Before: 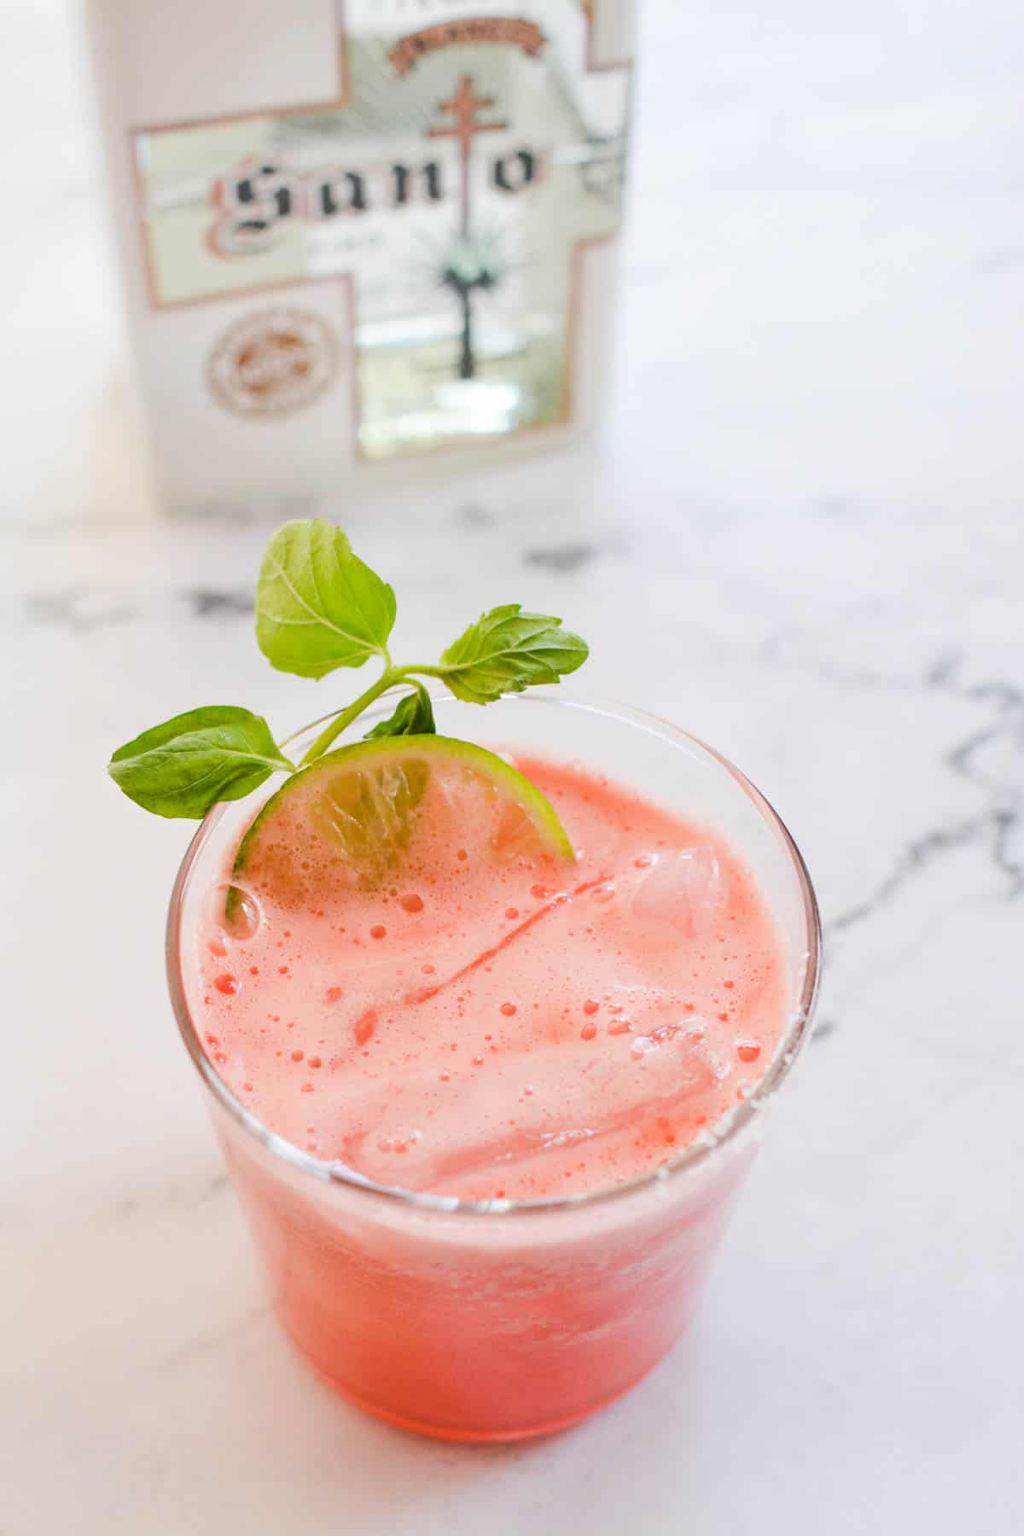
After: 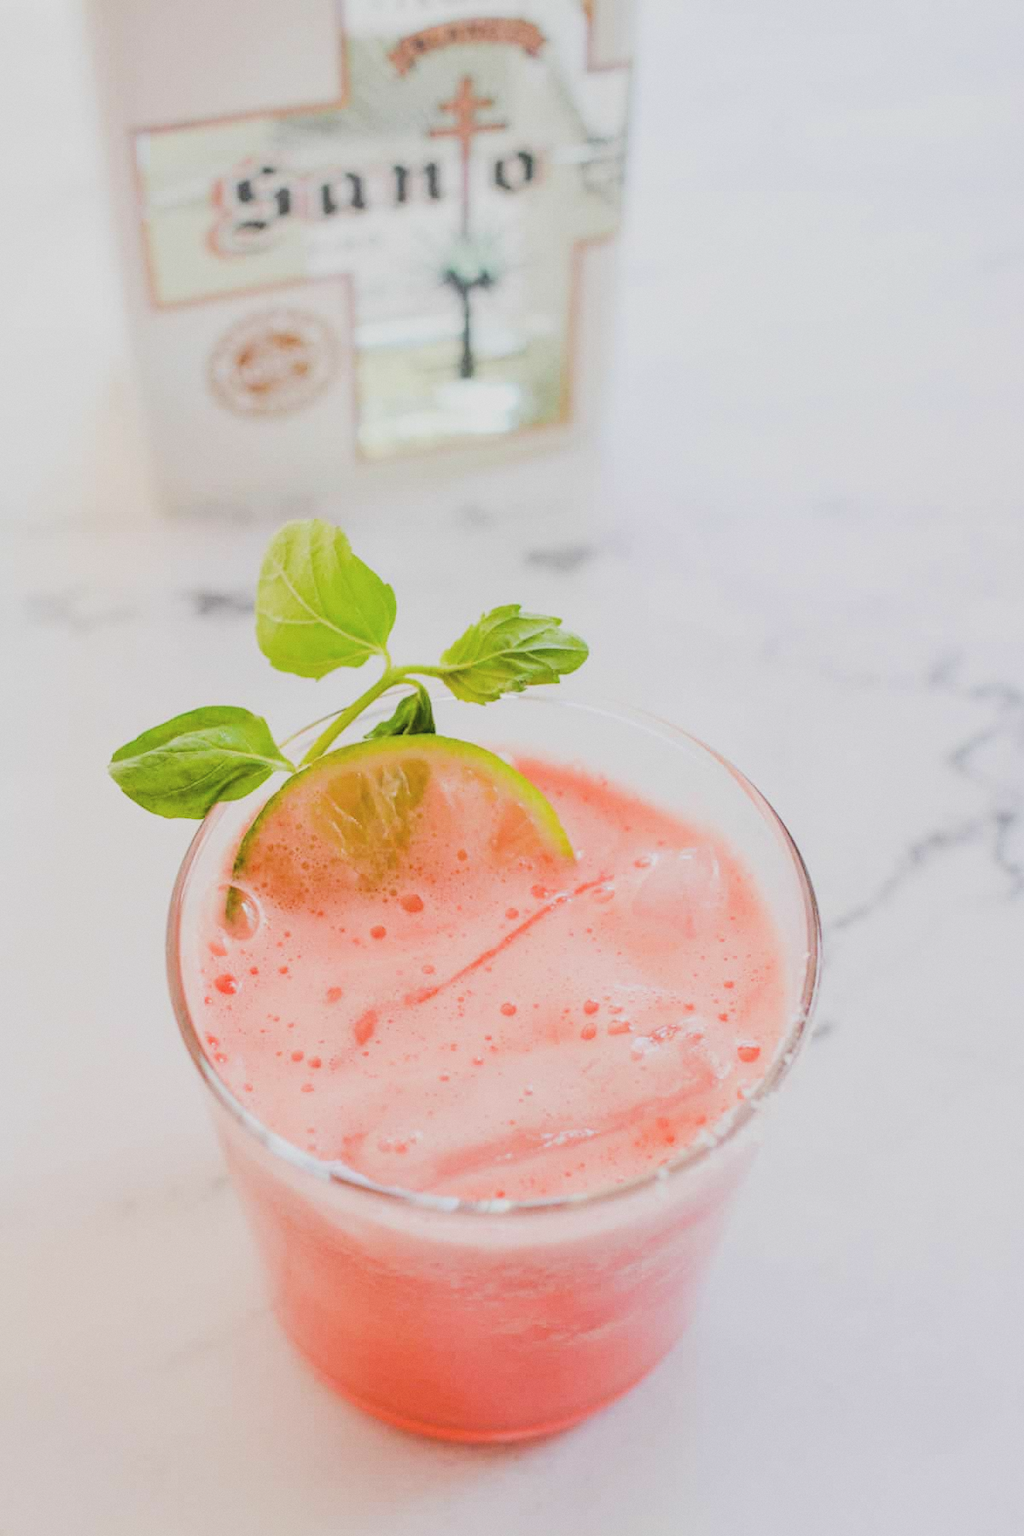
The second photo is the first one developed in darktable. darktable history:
filmic rgb: black relative exposure -7.65 EV, white relative exposure 4.56 EV, hardness 3.61
grain: coarseness 0.09 ISO, strength 10%
local contrast: detail 110%
contrast brightness saturation: brightness 0.13
